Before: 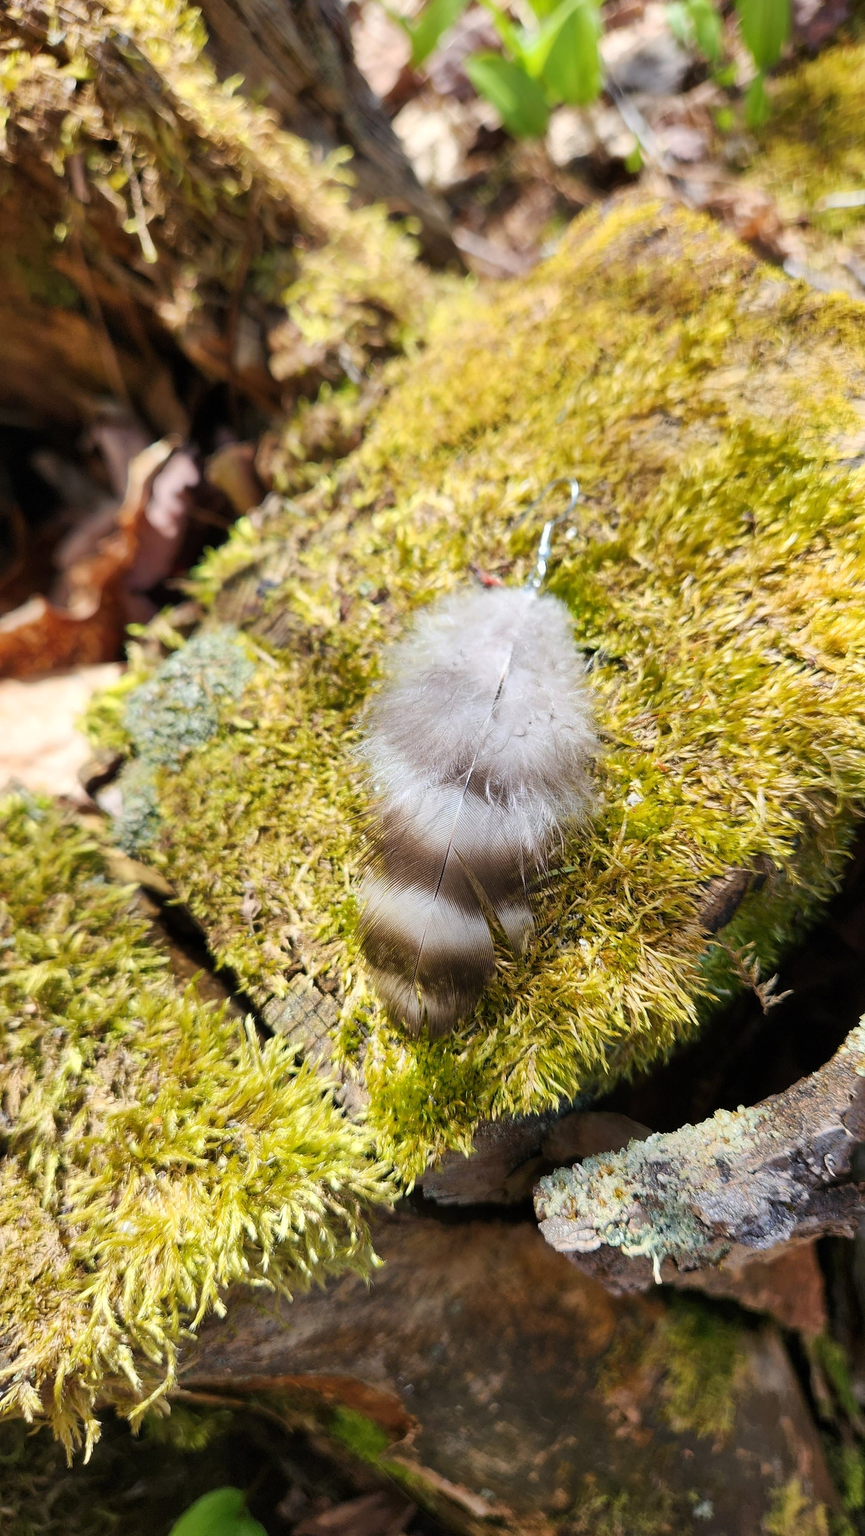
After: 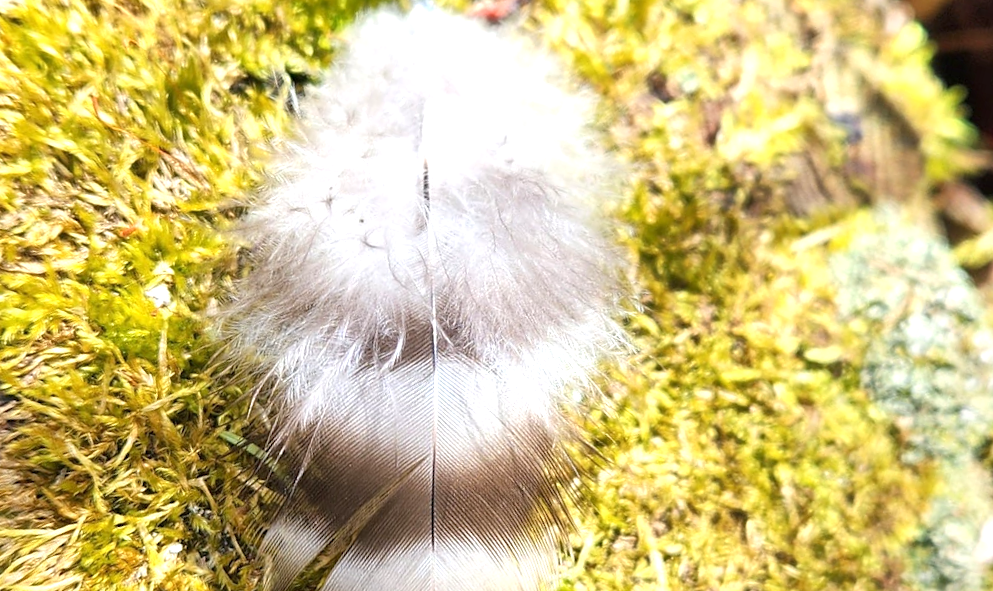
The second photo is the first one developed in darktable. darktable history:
crop and rotate: angle 16.12°, top 30.835%, bottom 35.653%
exposure: exposure 0.669 EV, compensate highlight preservation false
